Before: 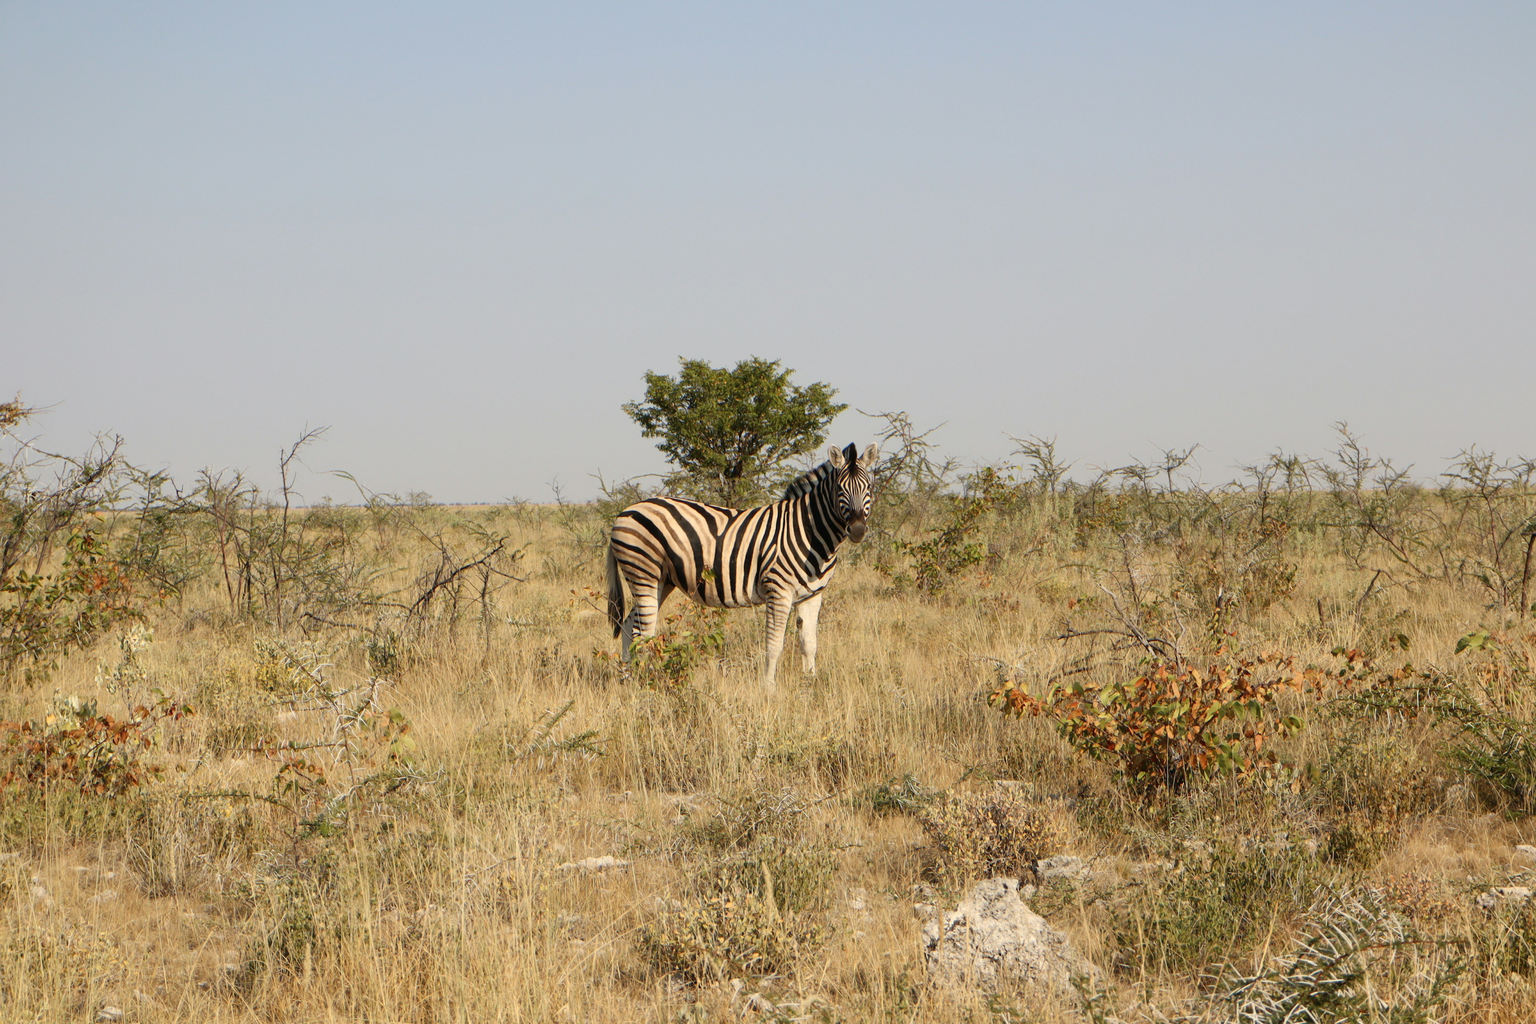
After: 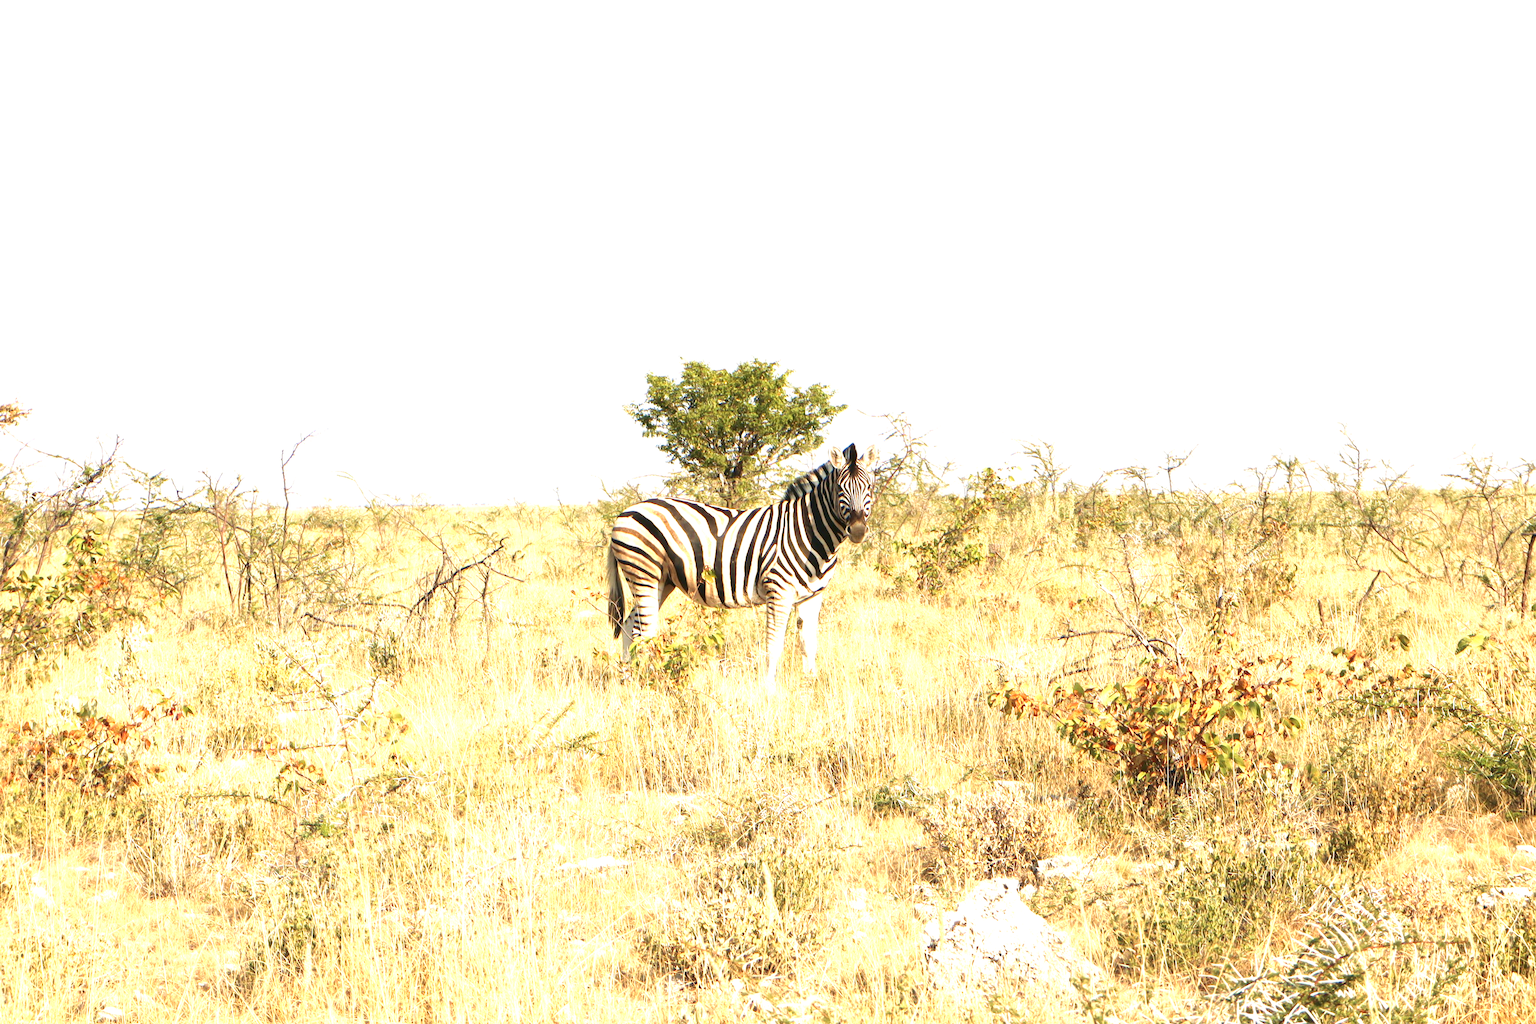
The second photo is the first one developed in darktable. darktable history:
velvia: on, module defaults
exposure: black level correction 0, exposure 1.741 EV, compensate exposure bias true, compensate highlight preservation false
